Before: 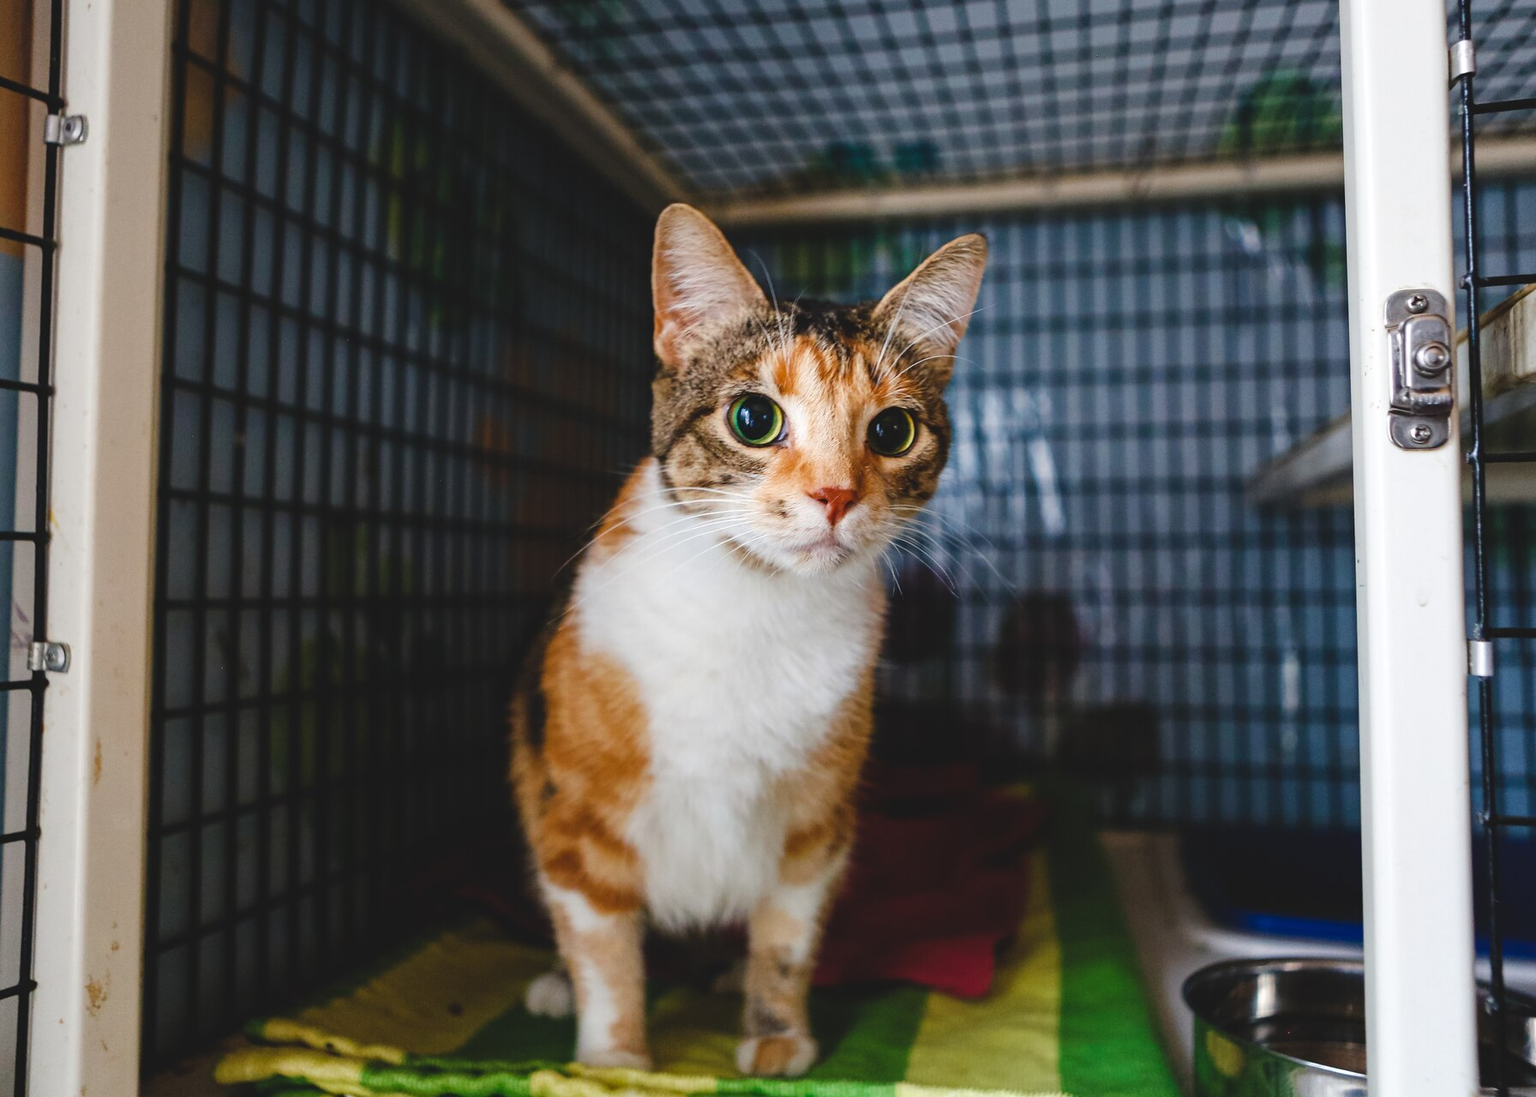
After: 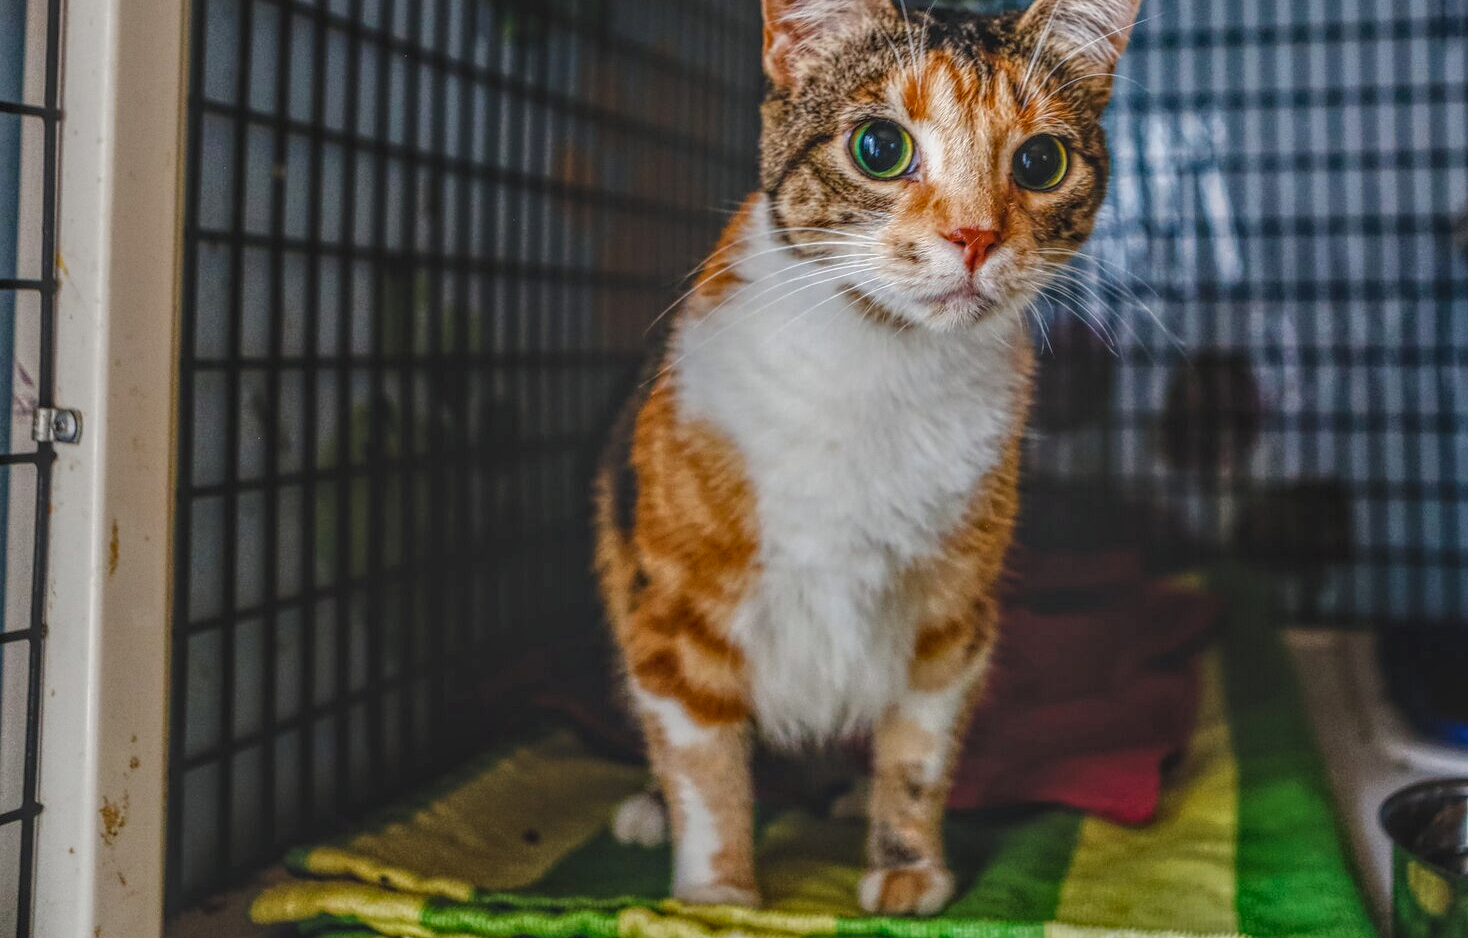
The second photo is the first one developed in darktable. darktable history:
crop: top 26.687%, right 18.056%
local contrast: highlights 20%, shadows 30%, detail 200%, midtone range 0.2
contrast equalizer: y [[0.6 ×6], [0.55 ×6], [0 ×6], [0 ×6], [0 ×6]], mix 0.318
